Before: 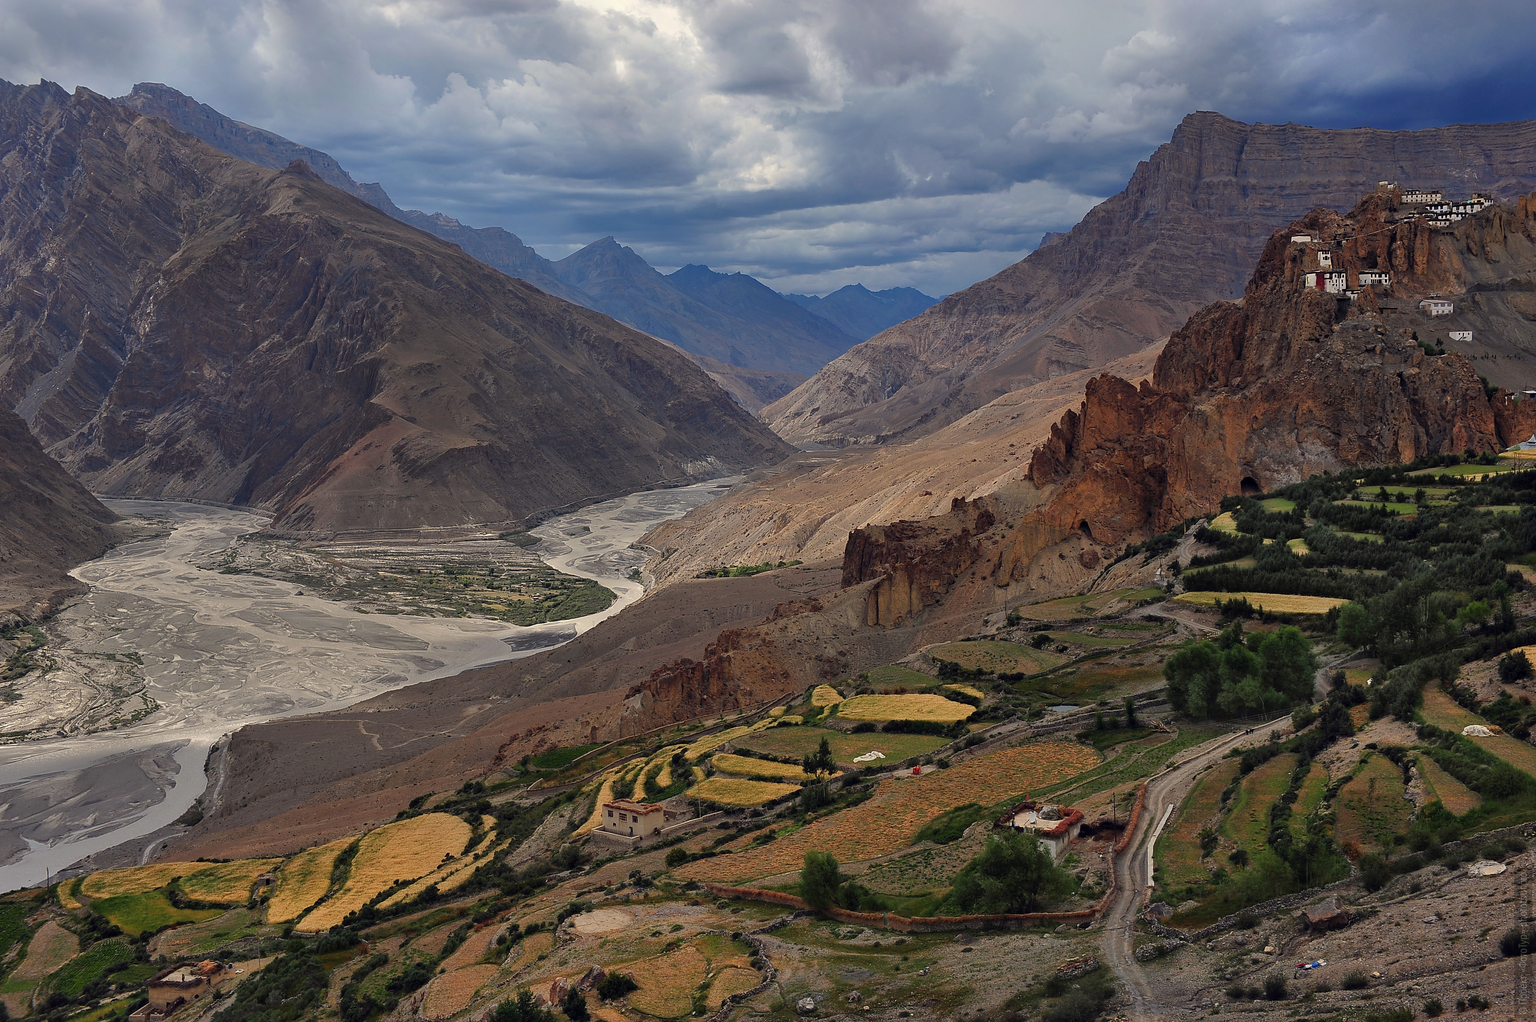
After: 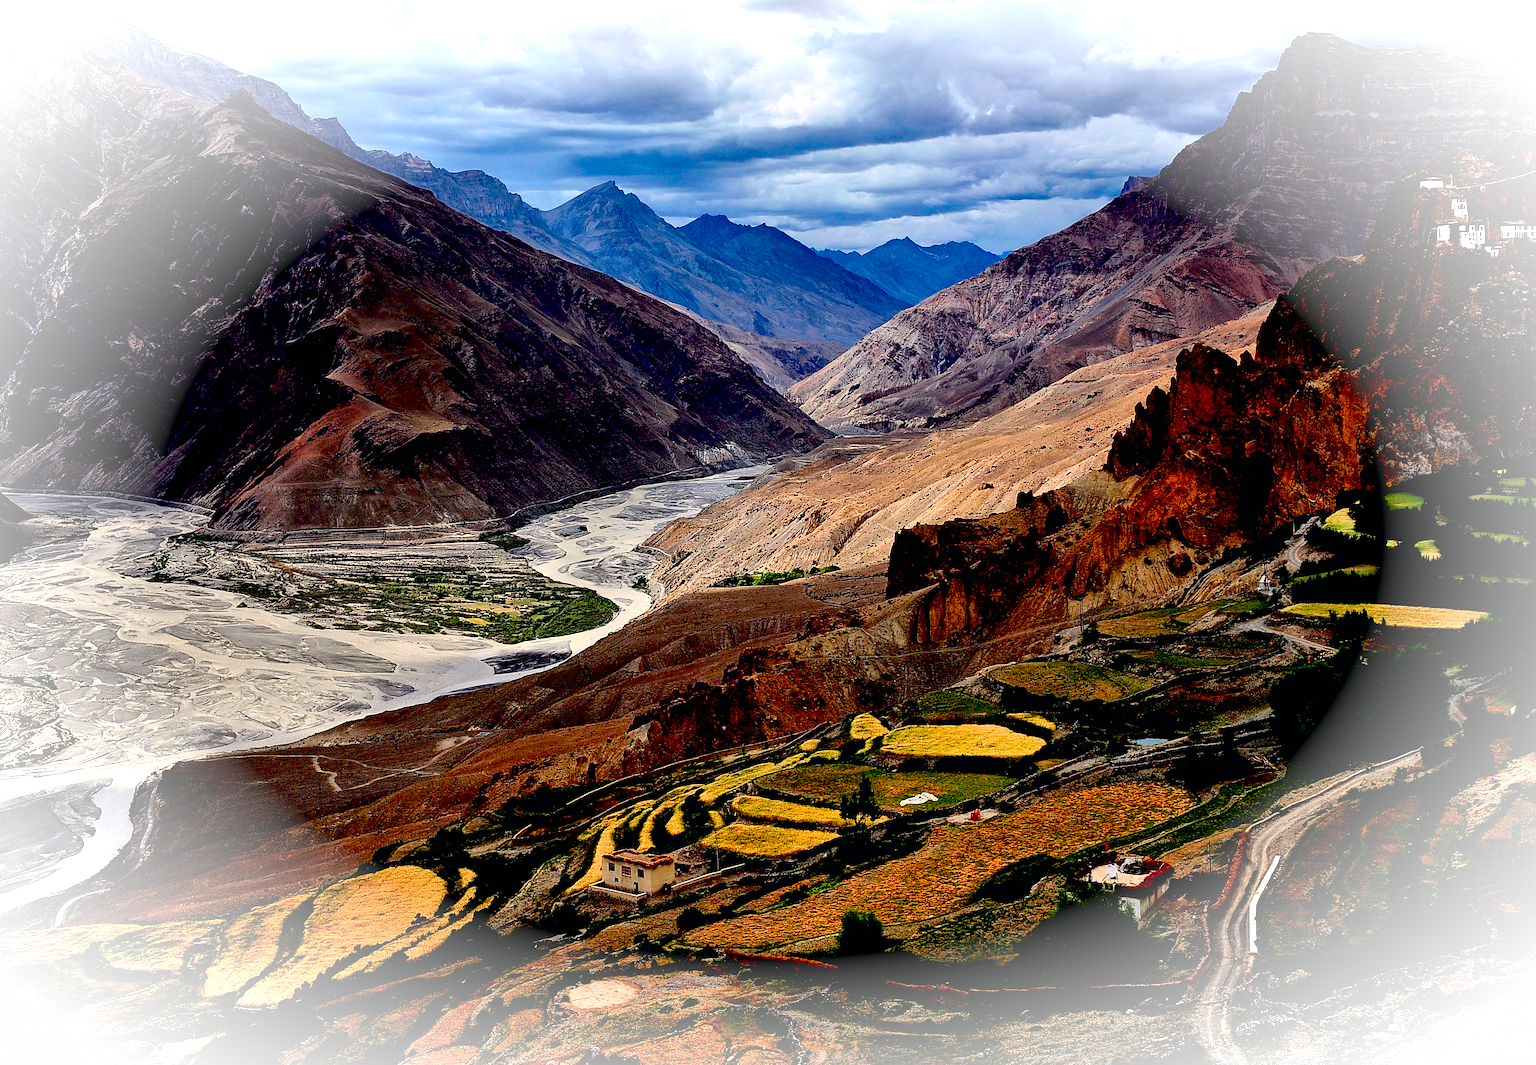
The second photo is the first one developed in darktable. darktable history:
crop: left 6.246%, top 8.23%, right 9.531%, bottom 4.004%
tone curve: curves: ch0 [(0, 0) (0.042, 0.023) (0.157, 0.114) (0.302, 0.308) (0.44, 0.507) (0.607, 0.705) (0.824, 0.882) (1, 0.965)]; ch1 [(0, 0) (0.339, 0.334) (0.445, 0.419) (0.476, 0.454) (0.503, 0.501) (0.517, 0.513) (0.551, 0.567) (0.622, 0.662) (0.706, 0.741) (1, 1)]; ch2 [(0, 0) (0.327, 0.318) (0.417, 0.426) (0.46, 0.453) (0.502, 0.5) (0.514, 0.524) (0.547, 0.572) (0.615, 0.656) (0.717, 0.778) (1, 1)], color space Lab, independent channels, preserve colors none
vignetting: brightness 0.992, saturation -0.491, automatic ratio true
color calibration: illuminant as shot in camera, x 0.358, y 0.373, temperature 4628.91 K
exposure: black level correction 0.057, compensate exposure bias true, compensate highlight preservation false
local contrast: mode bilateral grid, contrast 19, coarseness 49, detail 132%, midtone range 0.2
contrast equalizer: octaves 7, y [[0.6 ×6], [0.55 ×6], [0 ×6], [0 ×6], [0 ×6]], mix 0.154
